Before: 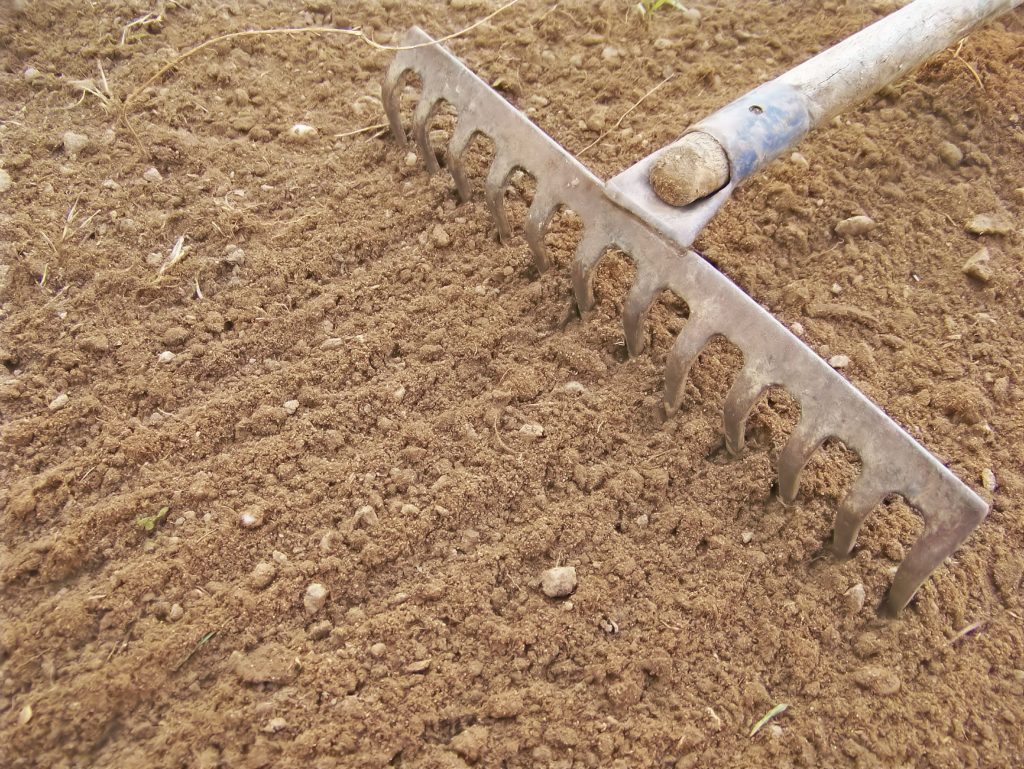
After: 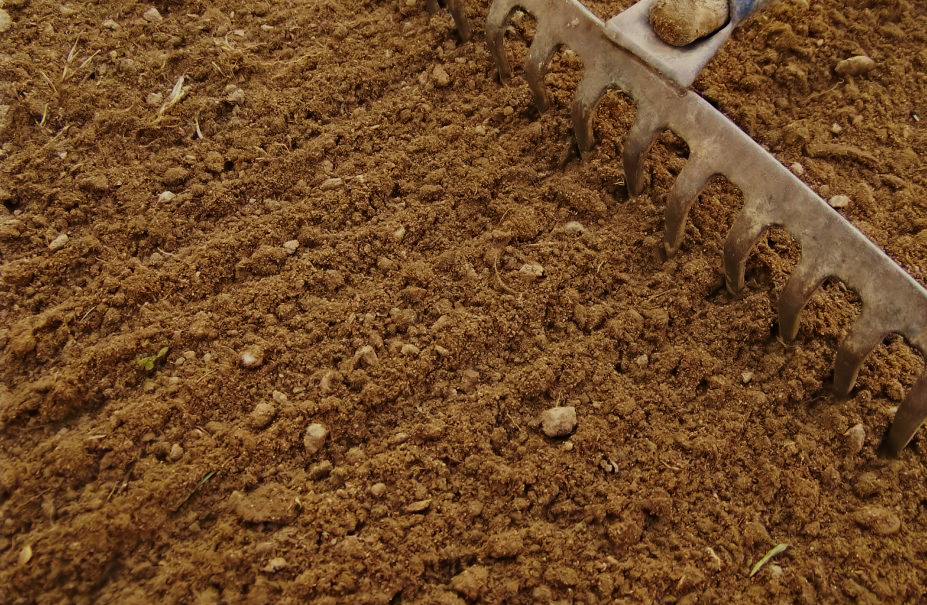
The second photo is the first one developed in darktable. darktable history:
crop: top 20.916%, right 9.437%, bottom 0.316%
exposure: exposure -2.446 EV, compensate highlight preservation false
white balance: red 1.029, blue 0.92
tone curve: curves: ch0 [(0, 0) (0.003, 0.003) (0.011, 0.012) (0.025, 0.027) (0.044, 0.048) (0.069, 0.076) (0.1, 0.109) (0.136, 0.148) (0.177, 0.194) (0.224, 0.245) (0.277, 0.303) (0.335, 0.366) (0.399, 0.436) (0.468, 0.511) (0.543, 0.593) (0.623, 0.681) (0.709, 0.775) (0.801, 0.875) (0.898, 0.954) (1, 1)], preserve colors none
base curve: curves: ch0 [(0, 0) (0.007, 0.004) (0.027, 0.03) (0.046, 0.07) (0.207, 0.54) (0.442, 0.872) (0.673, 0.972) (1, 1)], preserve colors none
